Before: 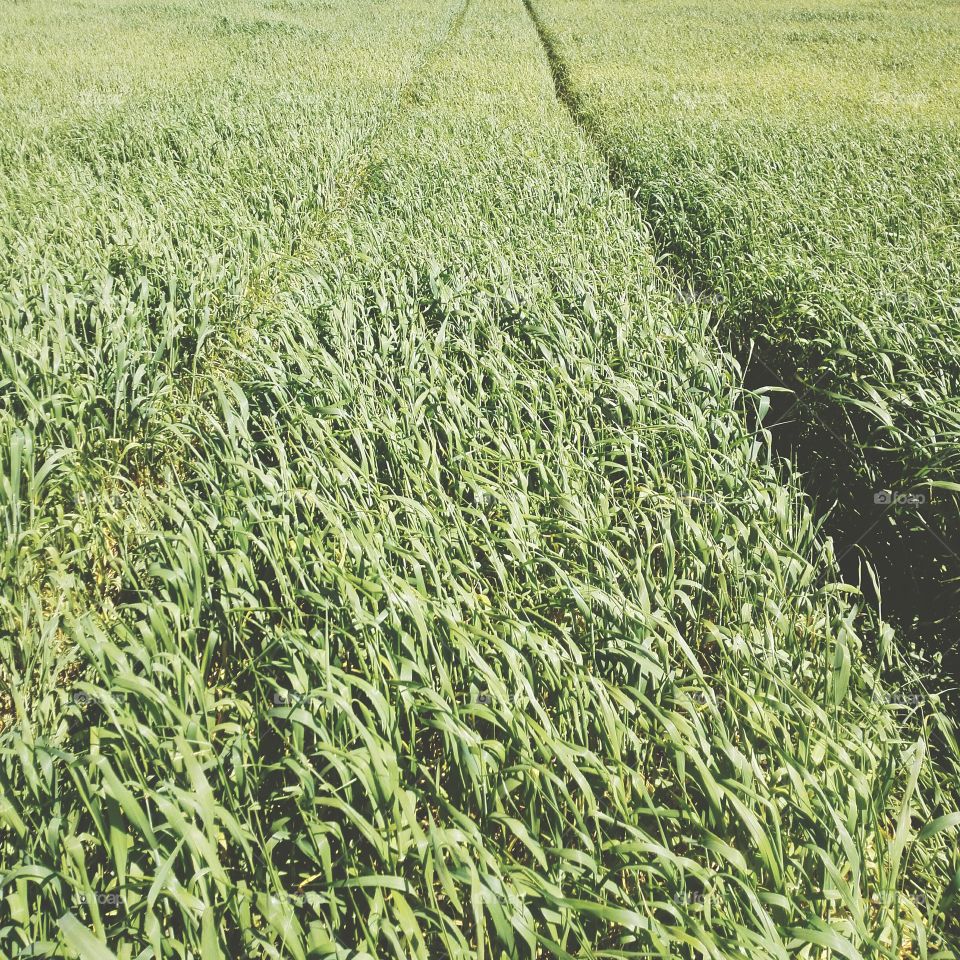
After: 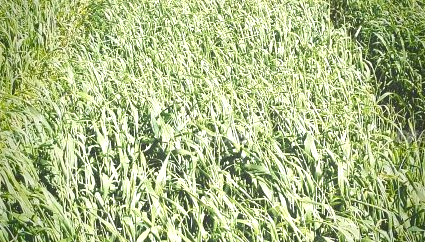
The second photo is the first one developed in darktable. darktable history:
local contrast: highlights 106%, shadows 102%, detail 120%, midtone range 0.2
crop: left 29.072%, top 16.842%, right 26.596%, bottom 57.934%
exposure: exposure 0.497 EV, compensate highlight preservation false
vignetting: fall-off start 65.17%, saturation 0.381, width/height ratio 0.884
